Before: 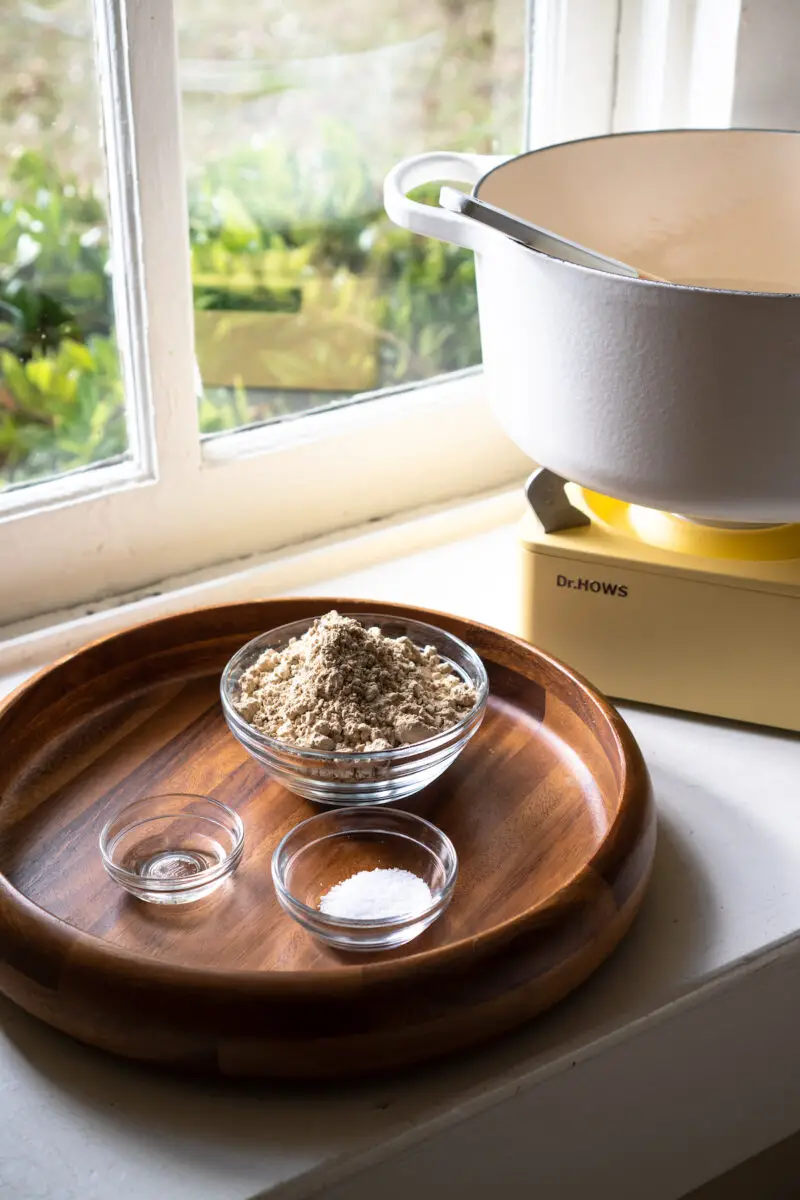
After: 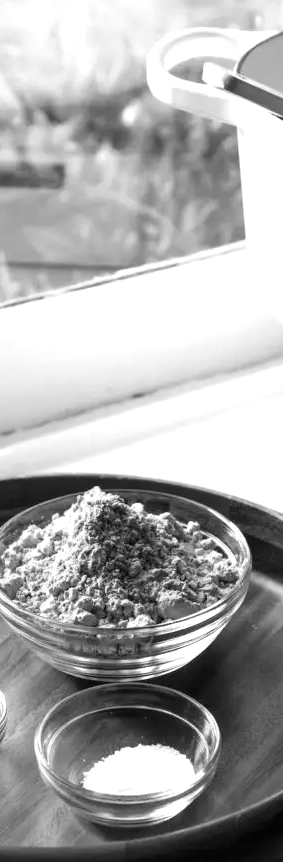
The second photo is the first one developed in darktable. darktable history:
crop and rotate: left 29.778%, top 10.385%, right 34.776%, bottom 17.762%
base curve: curves: ch0 [(0, 0) (0.472, 0.455) (1, 1)]
color calibration: output gray [0.31, 0.36, 0.33, 0], illuminant custom, x 0.263, y 0.521, temperature 7026.92 K
